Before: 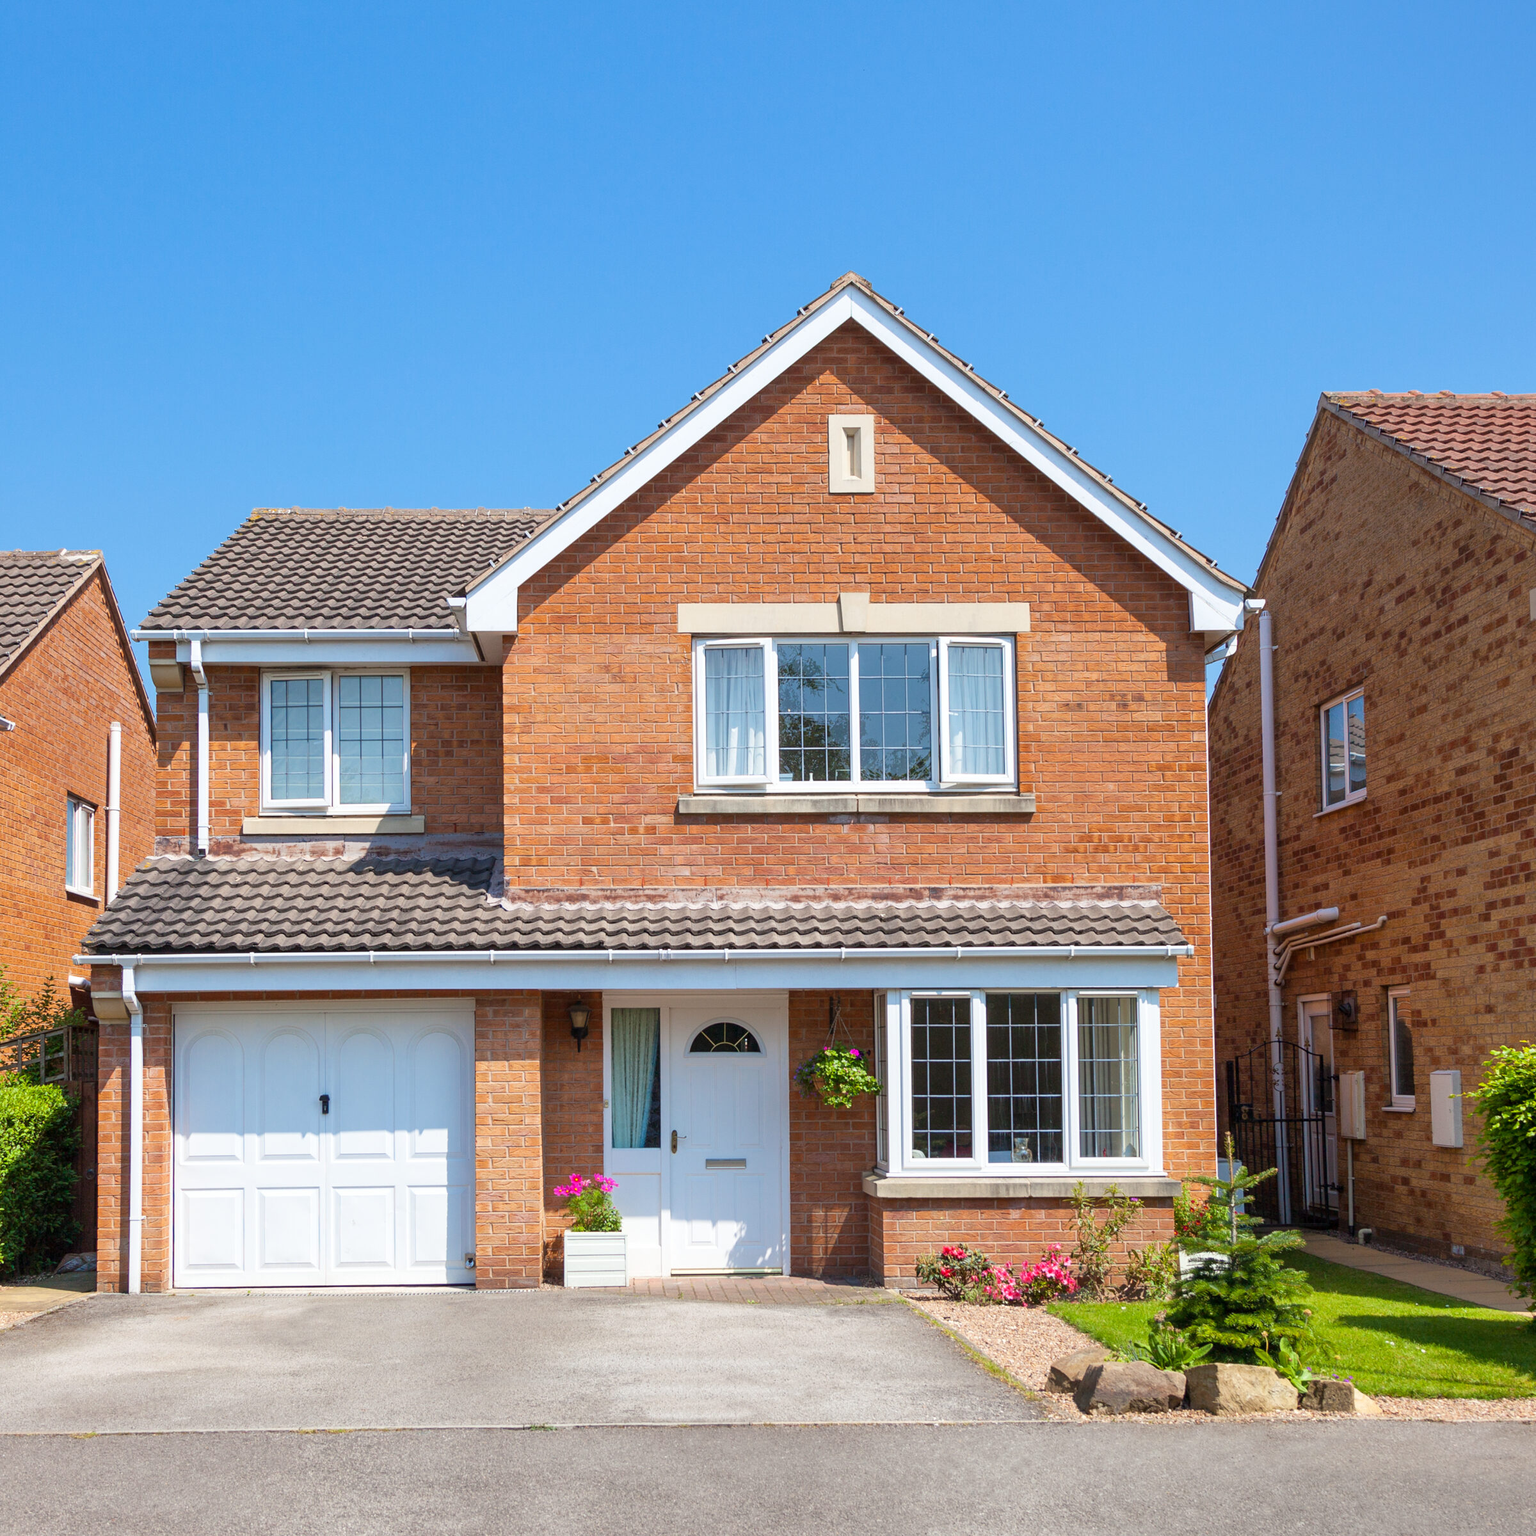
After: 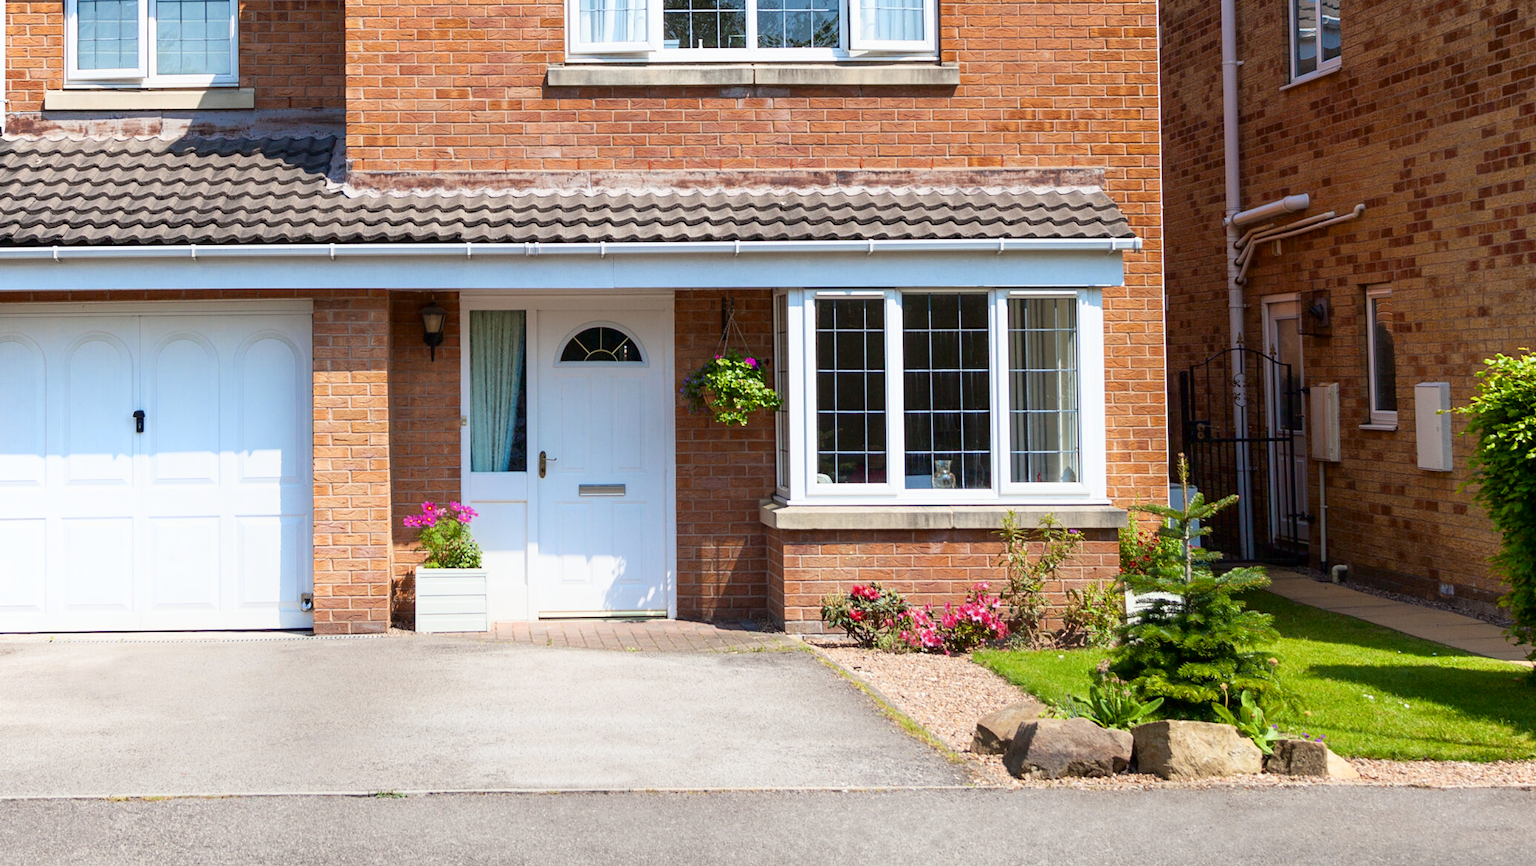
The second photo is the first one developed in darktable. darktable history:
crop and rotate: left 13.306%, top 48.129%, bottom 2.928%
color zones: curves: ch0 [(0.068, 0.464) (0.25, 0.5) (0.48, 0.508) (0.75, 0.536) (0.886, 0.476) (0.967, 0.456)]; ch1 [(0.066, 0.456) (0.25, 0.5) (0.616, 0.508) (0.746, 0.56) (0.934, 0.444)]
shadows and highlights: shadows -62.32, white point adjustment -5.22, highlights 61.59
